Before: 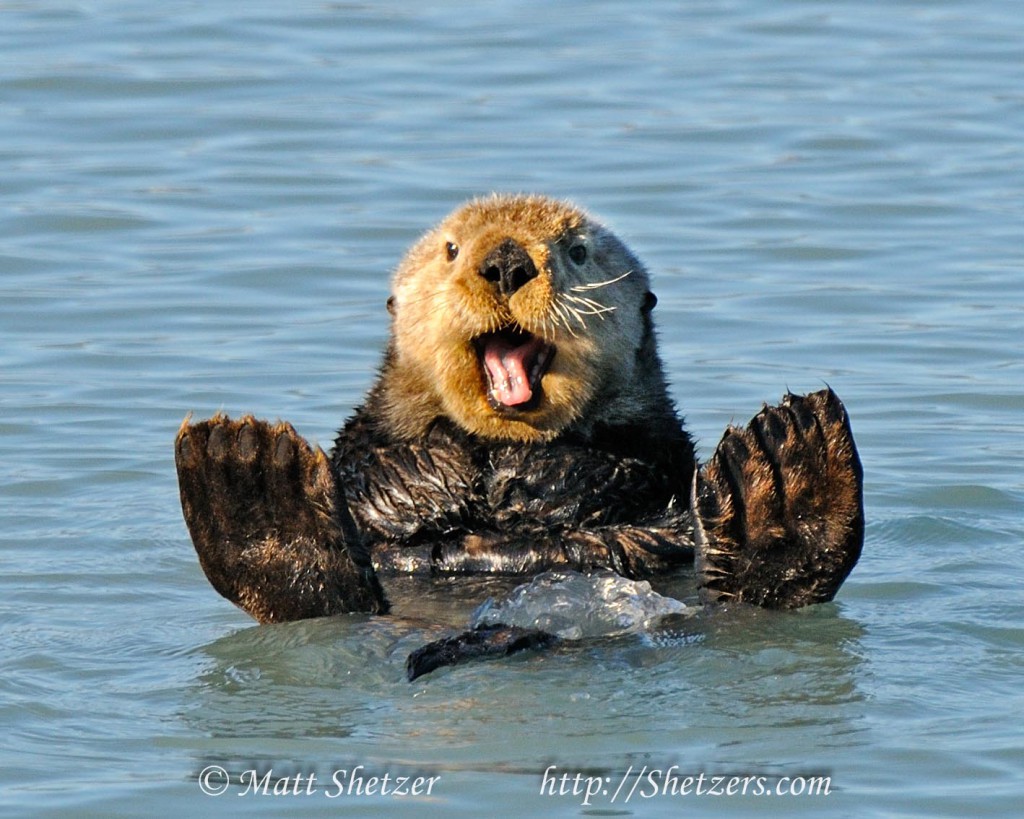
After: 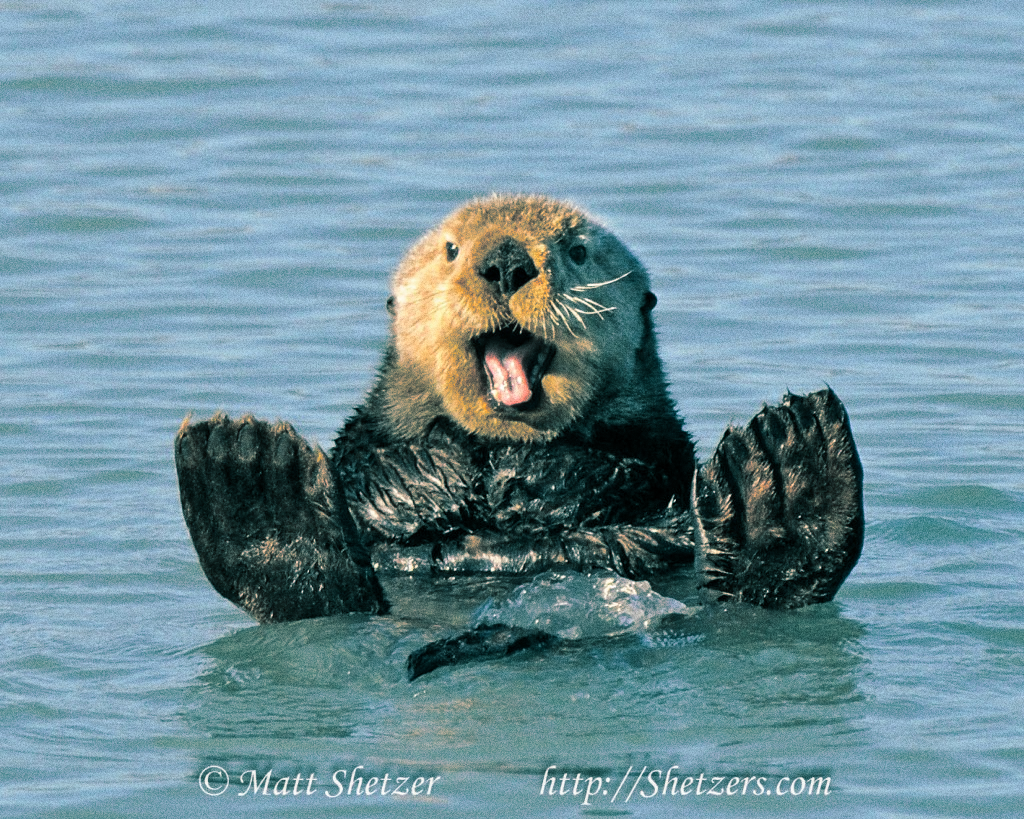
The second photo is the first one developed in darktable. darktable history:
tone equalizer: on, module defaults
grain: coarseness 0.09 ISO, strength 40%
split-toning: shadows › hue 186.43°, highlights › hue 49.29°, compress 30.29%
